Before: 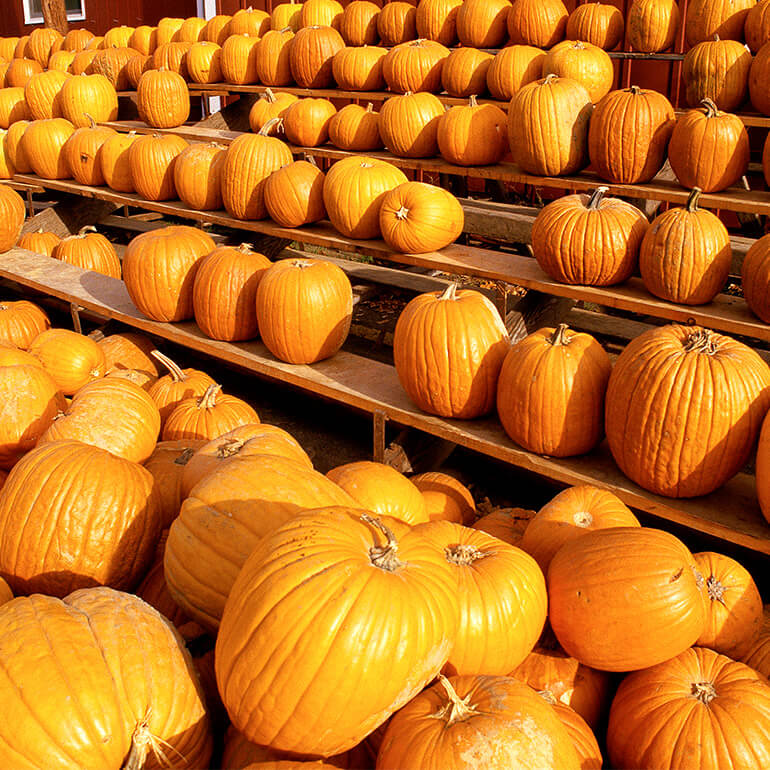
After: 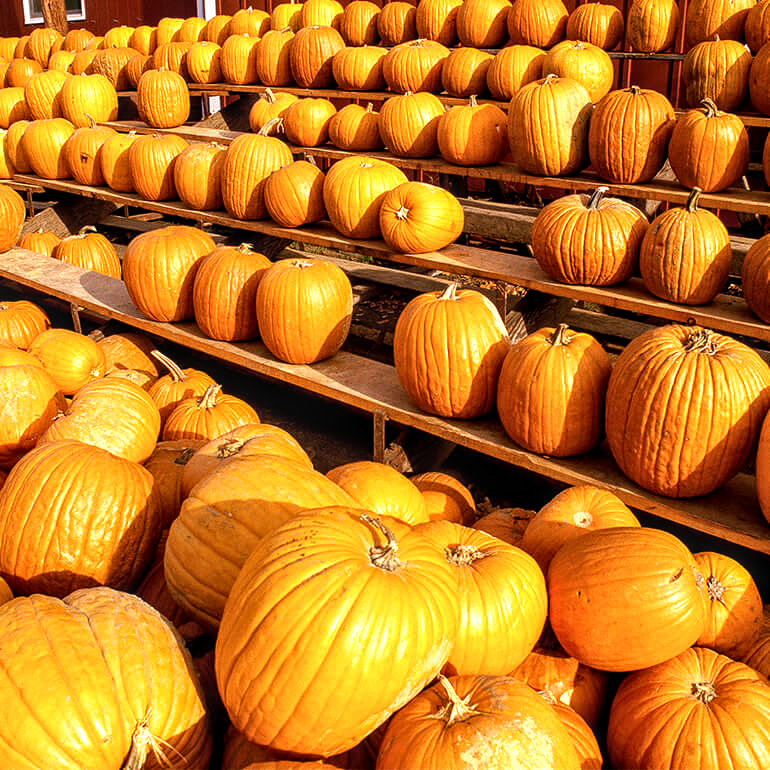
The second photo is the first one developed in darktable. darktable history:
tone equalizer: -8 EV -0.417 EV, -7 EV -0.389 EV, -6 EV -0.333 EV, -5 EV -0.222 EV, -3 EV 0.222 EV, -2 EV 0.333 EV, -1 EV 0.389 EV, +0 EV 0.417 EV, edges refinement/feathering 500, mask exposure compensation -1.57 EV, preserve details no
local contrast: detail 130%
